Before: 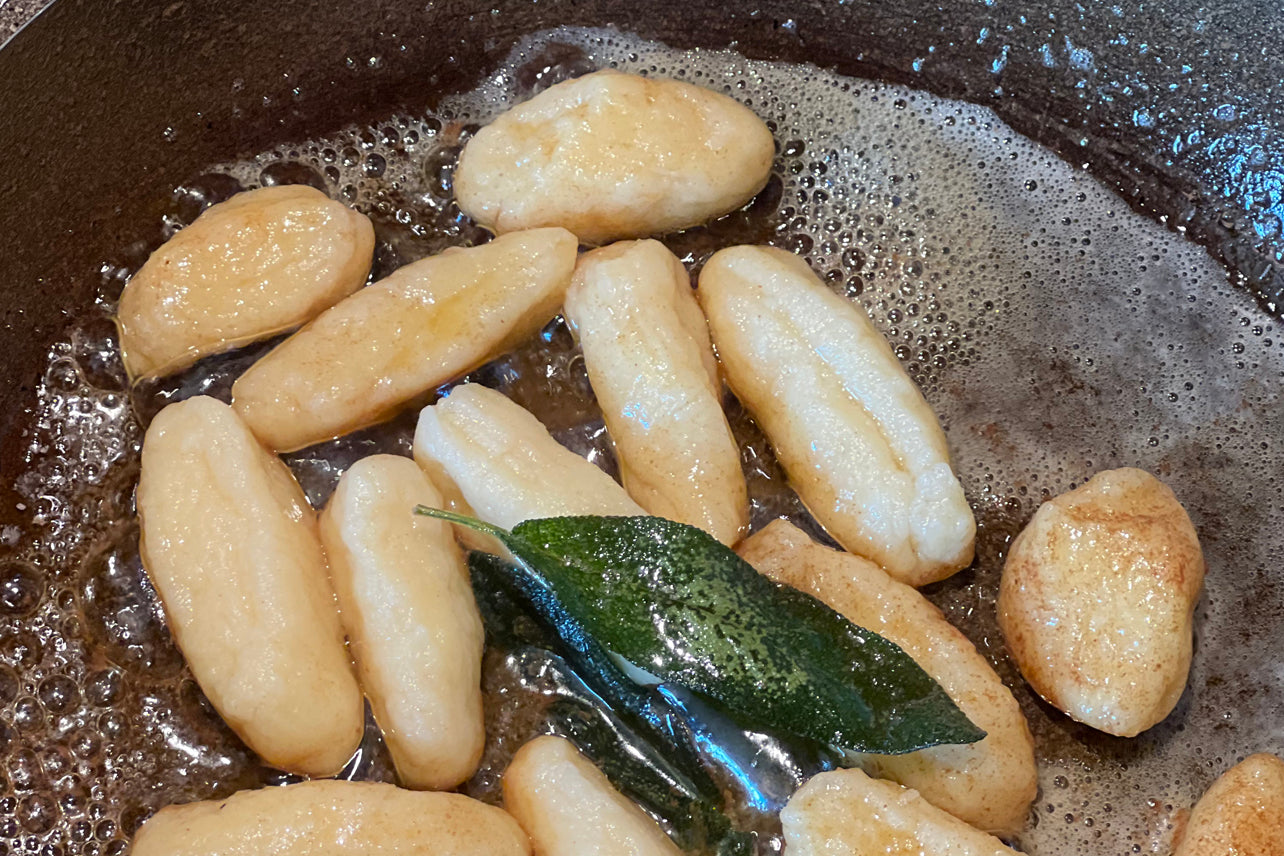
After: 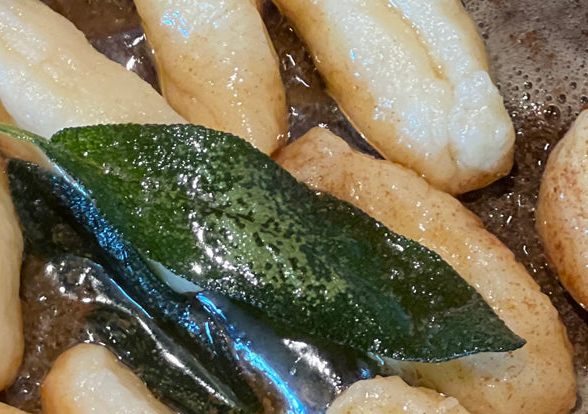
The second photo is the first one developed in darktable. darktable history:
crop: left 35.976%, top 45.819%, right 18.162%, bottom 5.807%
exposure: exposure -0.041 EV, compensate highlight preservation false
